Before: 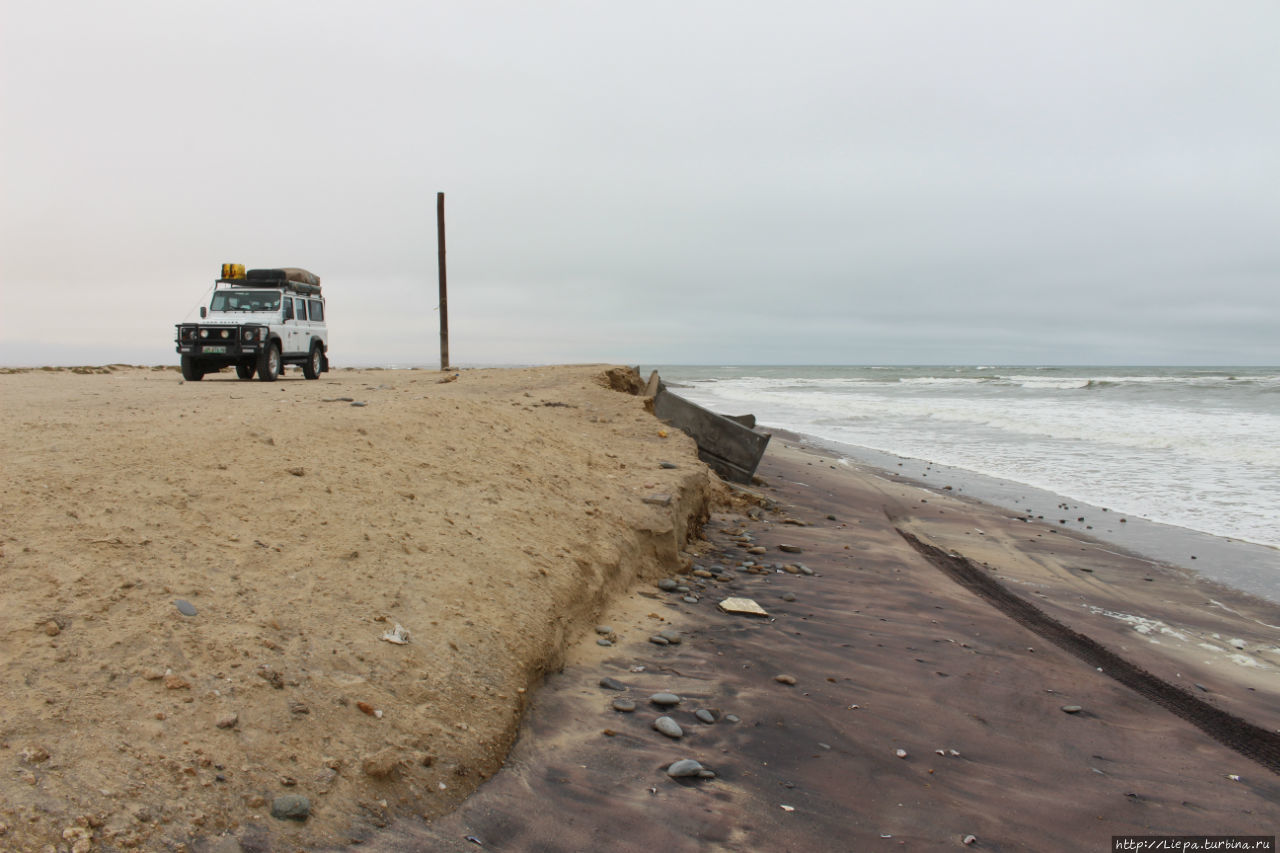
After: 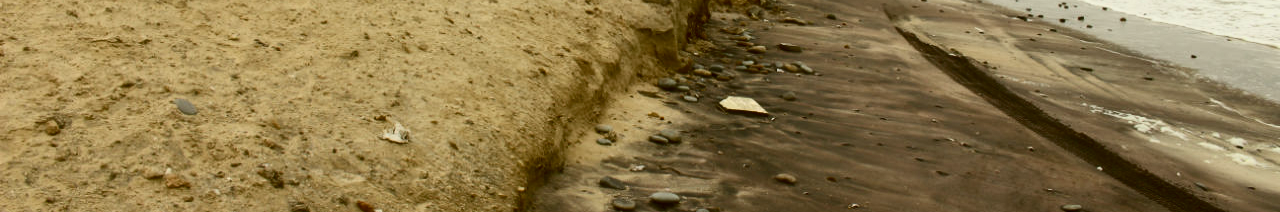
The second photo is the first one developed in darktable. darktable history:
contrast brightness saturation: contrast 0.288
crop and rotate: top 58.855%, bottom 16.257%
color correction: highlights a* -1.52, highlights b* 10.28, shadows a* 0.239, shadows b* 19.78
